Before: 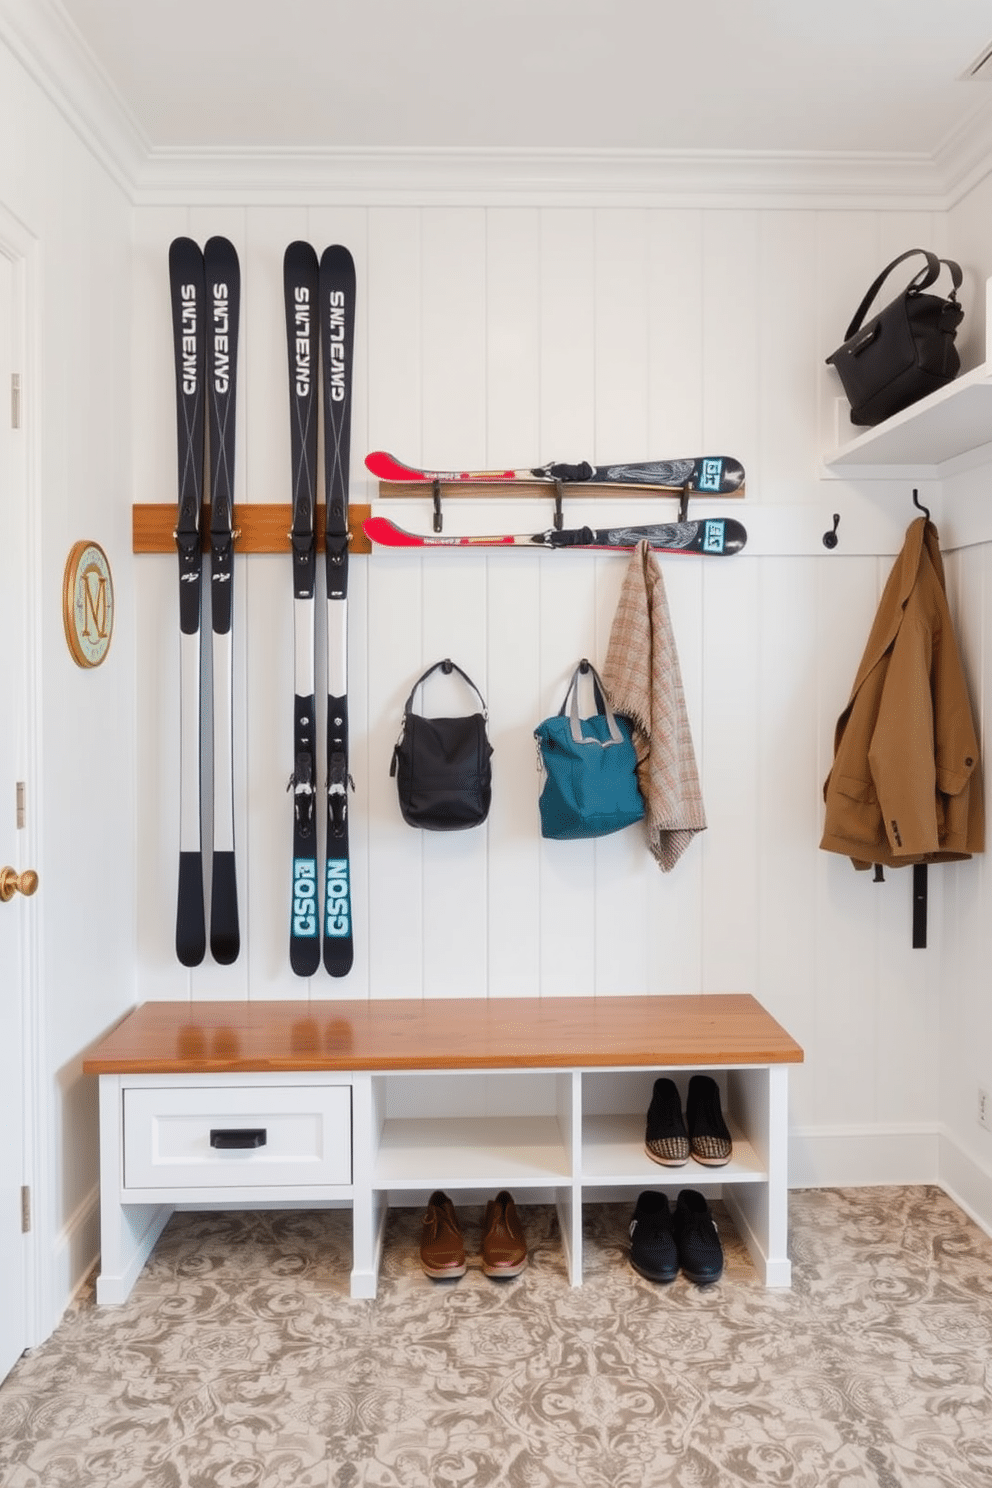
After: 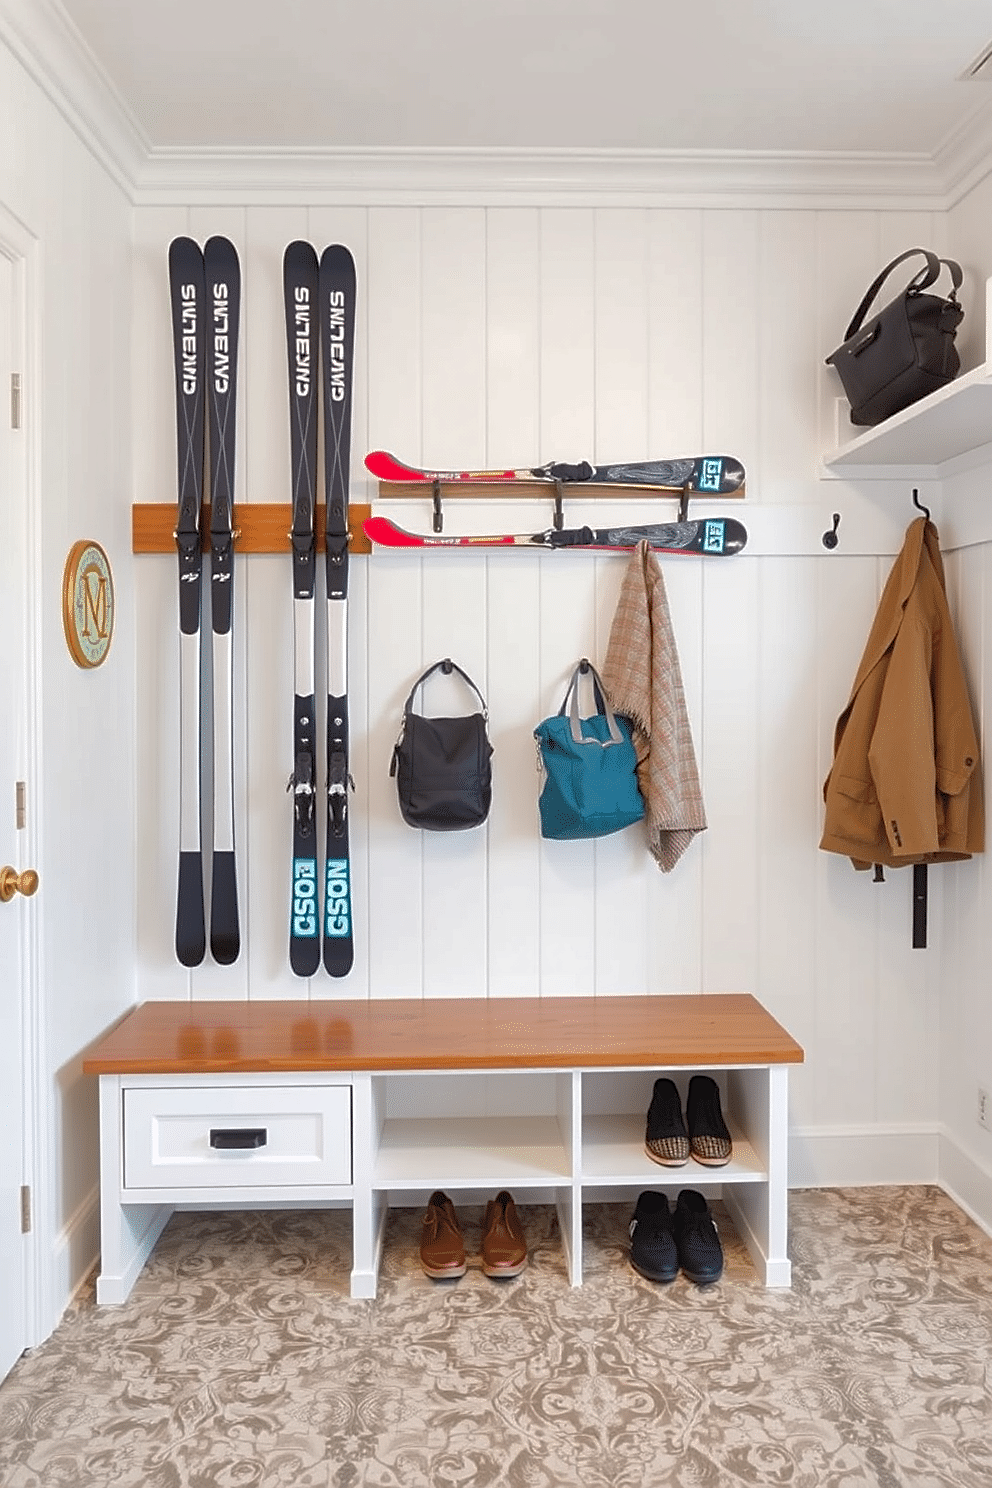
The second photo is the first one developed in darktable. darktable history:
exposure: exposure 0.203 EV, compensate exposure bias true, compensate highlight preservation false
sharpen: on, module defaults
shadows and highlights: on, module defaults
